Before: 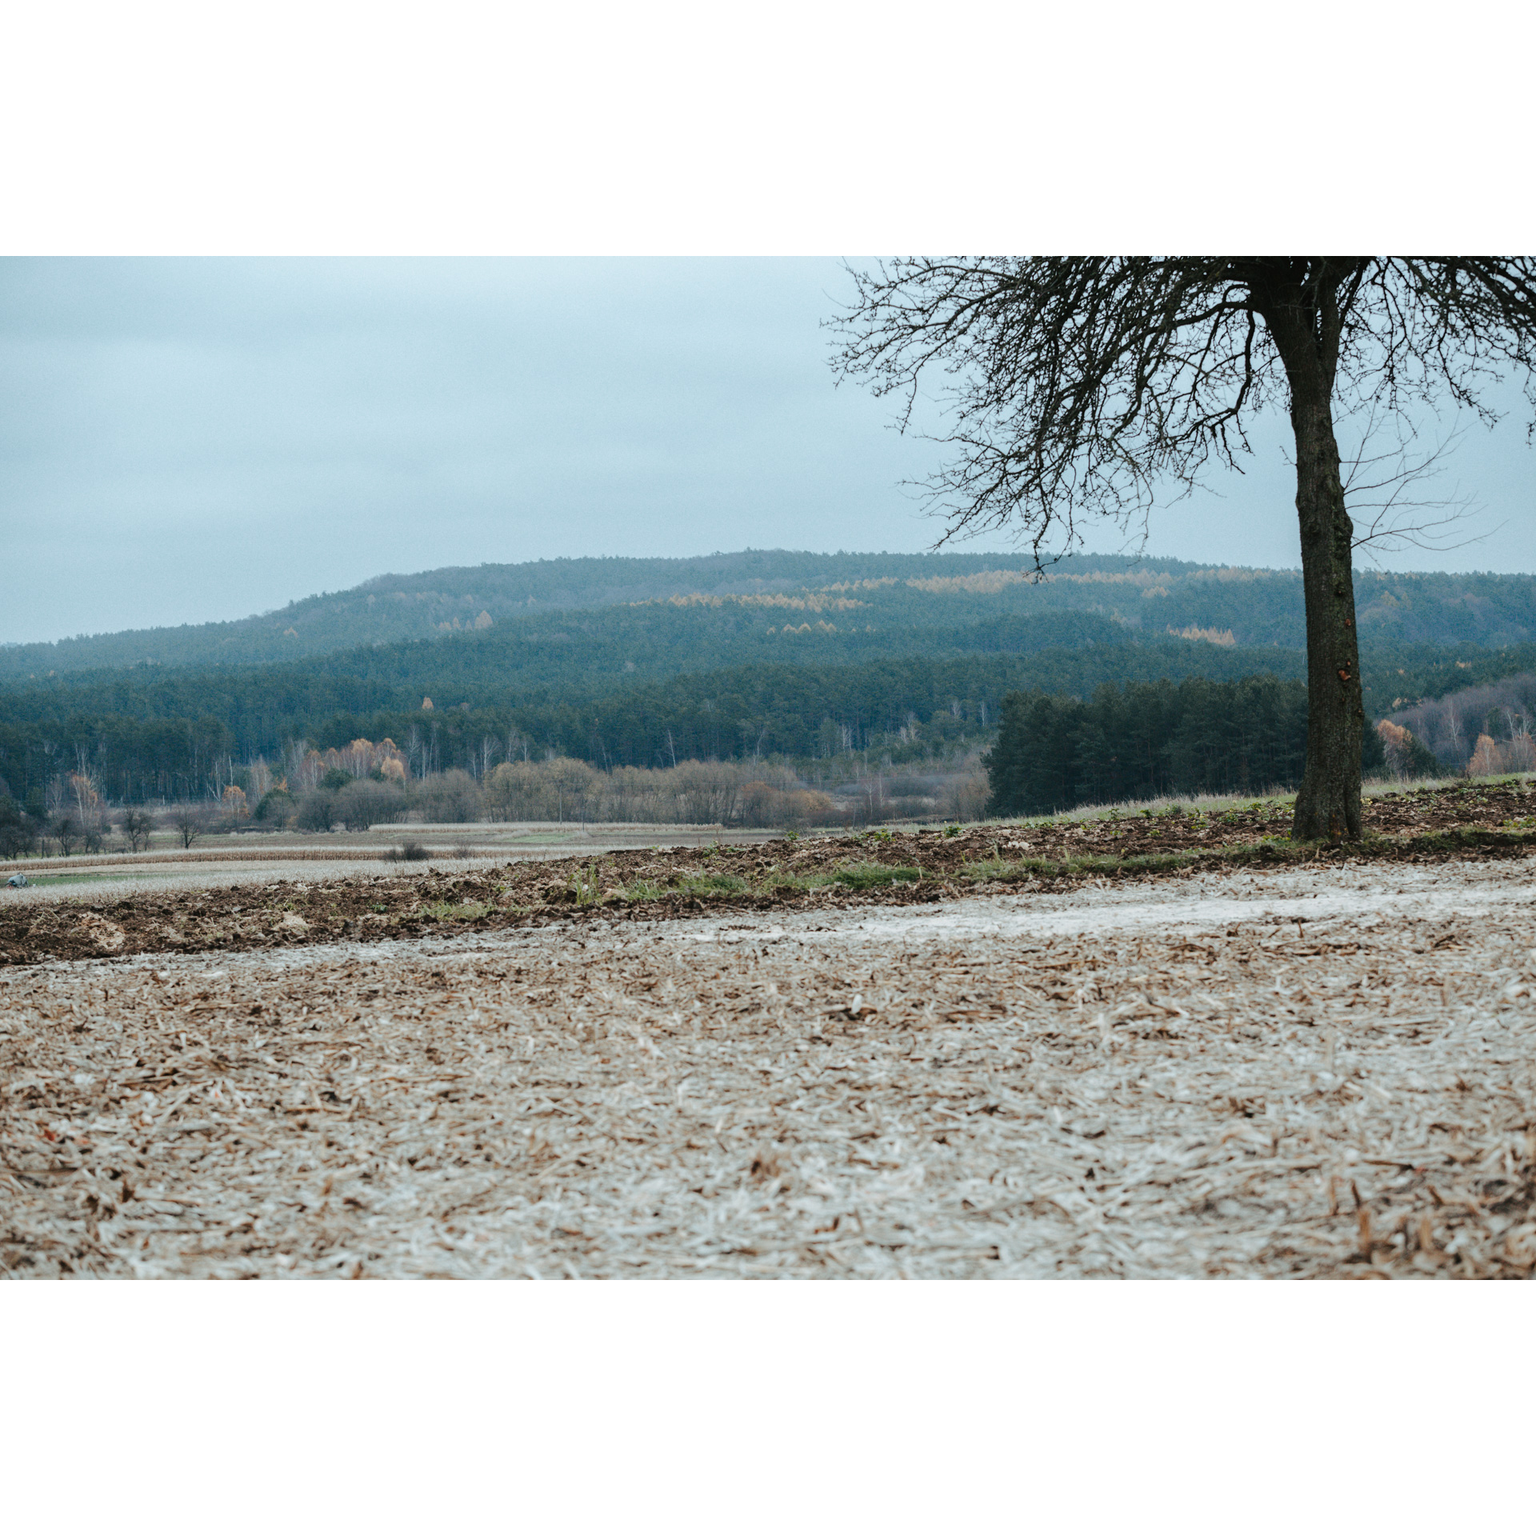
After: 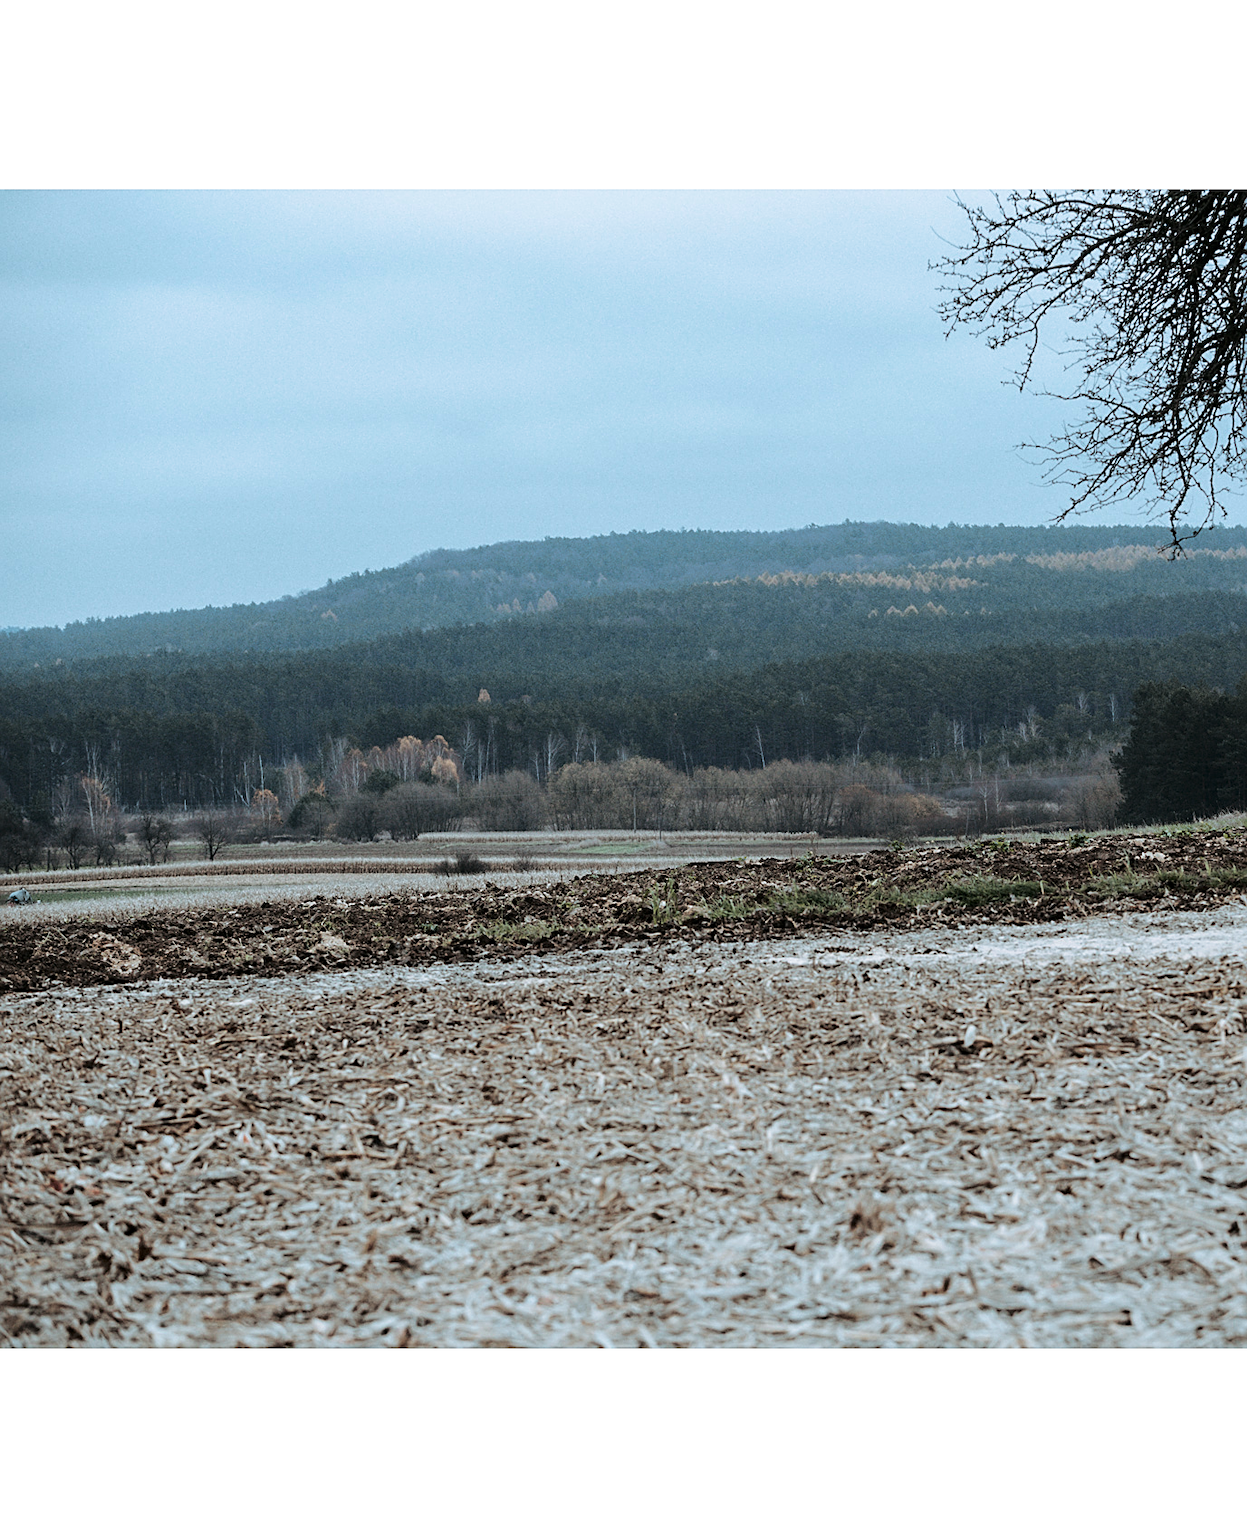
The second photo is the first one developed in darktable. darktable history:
contrast brightness saturation: contrast 0.12, brightness -0.12, saturation 0.2
sharpen: on, module defaults
crop: top 5.803%, right 27.864%, bottom 5.804%
color correction: highlights a* -0.137, highlights b* -5.91, shadows a* -0.137, shadows b* -0.137
split-toning: shadows › hue 36°, shadows › saturation 0.05, highlights › hue 10.8°, highlights › saturation 0.15, compress 40%
